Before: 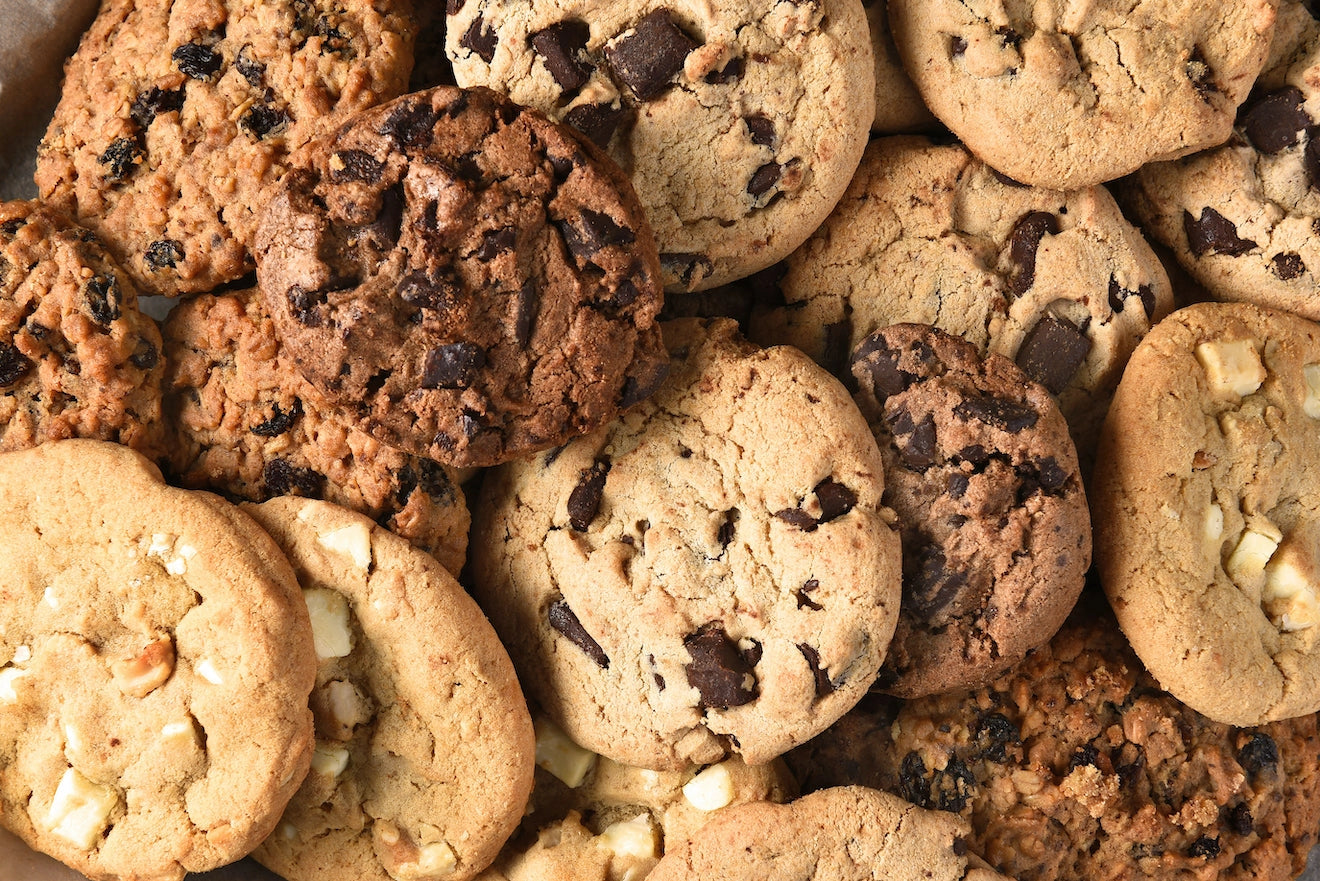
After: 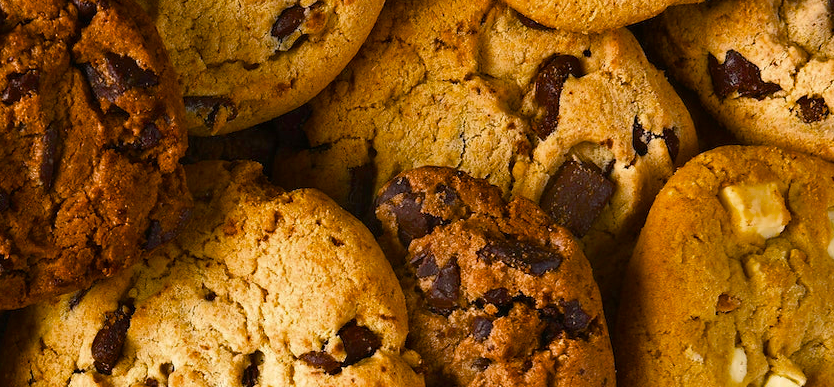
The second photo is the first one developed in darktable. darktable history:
color balance rgb: shadows lift › chroma 2.026%, shadows lift › hue 250.67°, linear chroma grading › global chroma 15.438%, perceptual saturation grading › global saturation 29.074%, perceptual saturation grading › mid-tones 12.455%, perceptual saturation grading › shadows 10.086%, saturation formula JzAzBz (2021)
crop: left 36.101%, top 17.899%, right 0.651%, bottom 38.092%
